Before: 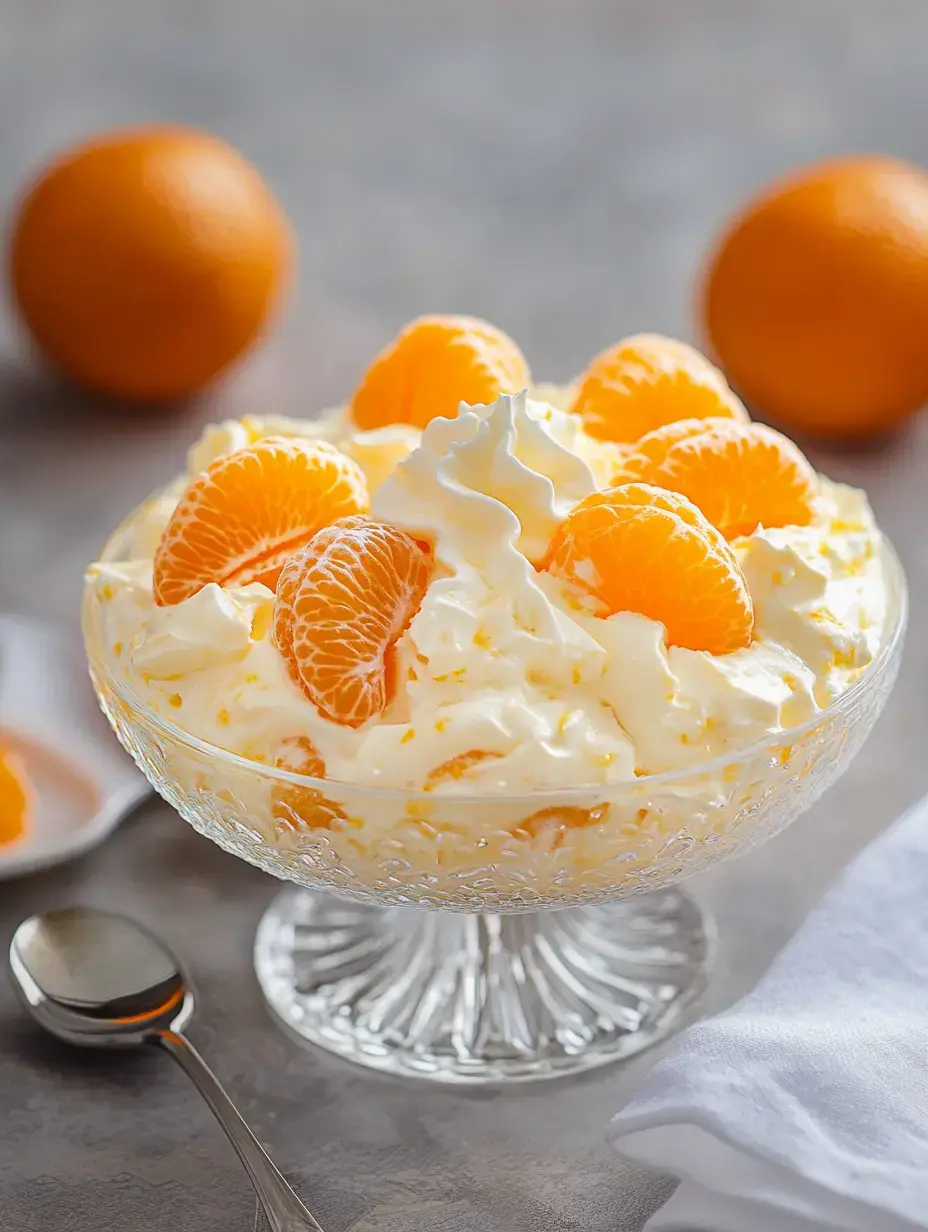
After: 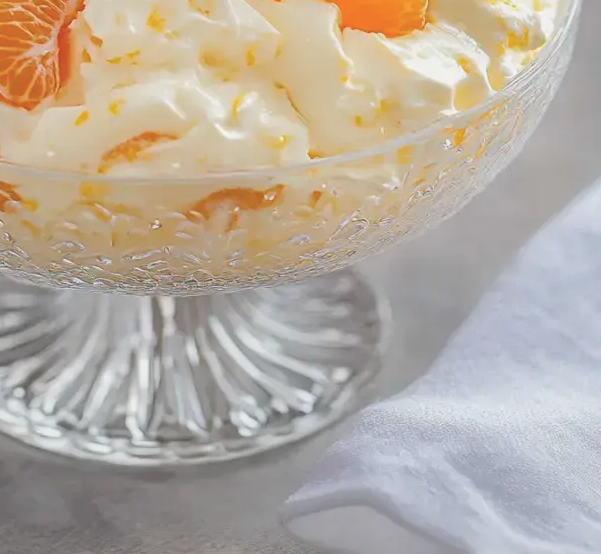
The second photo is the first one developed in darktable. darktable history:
exposure: black level correction -0.025, exposure -0.12 EV, compensate exposure bias true, compensate highlight preservation false
crop and rotate: left 35.149%, top 50.166%, bottom 4.86%
